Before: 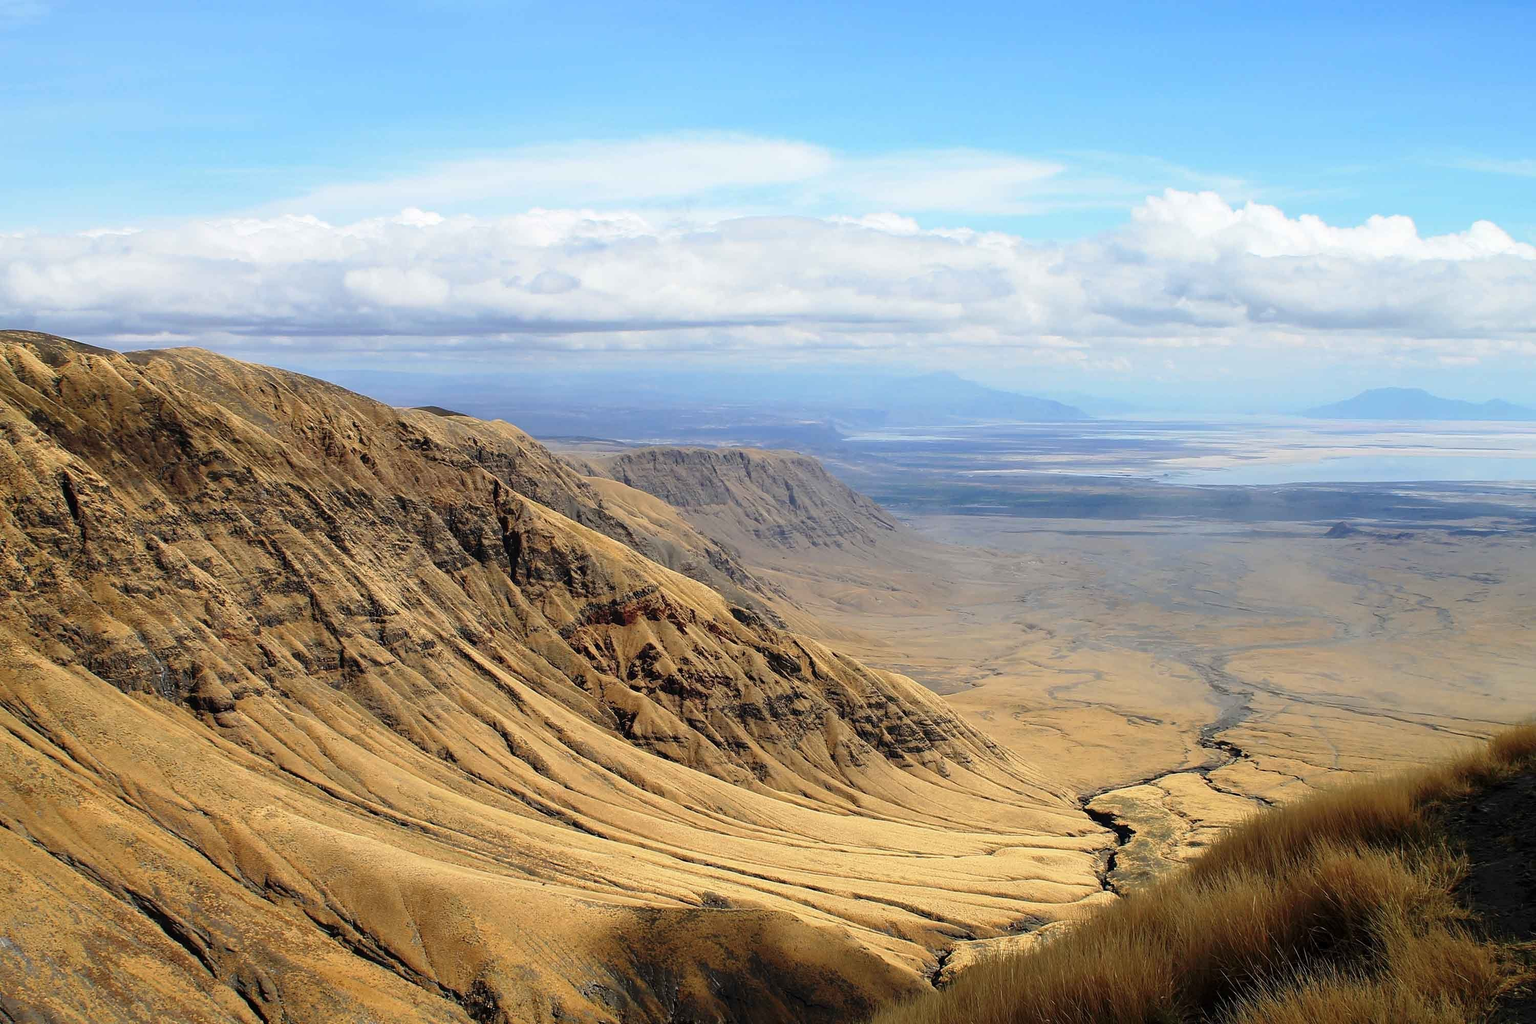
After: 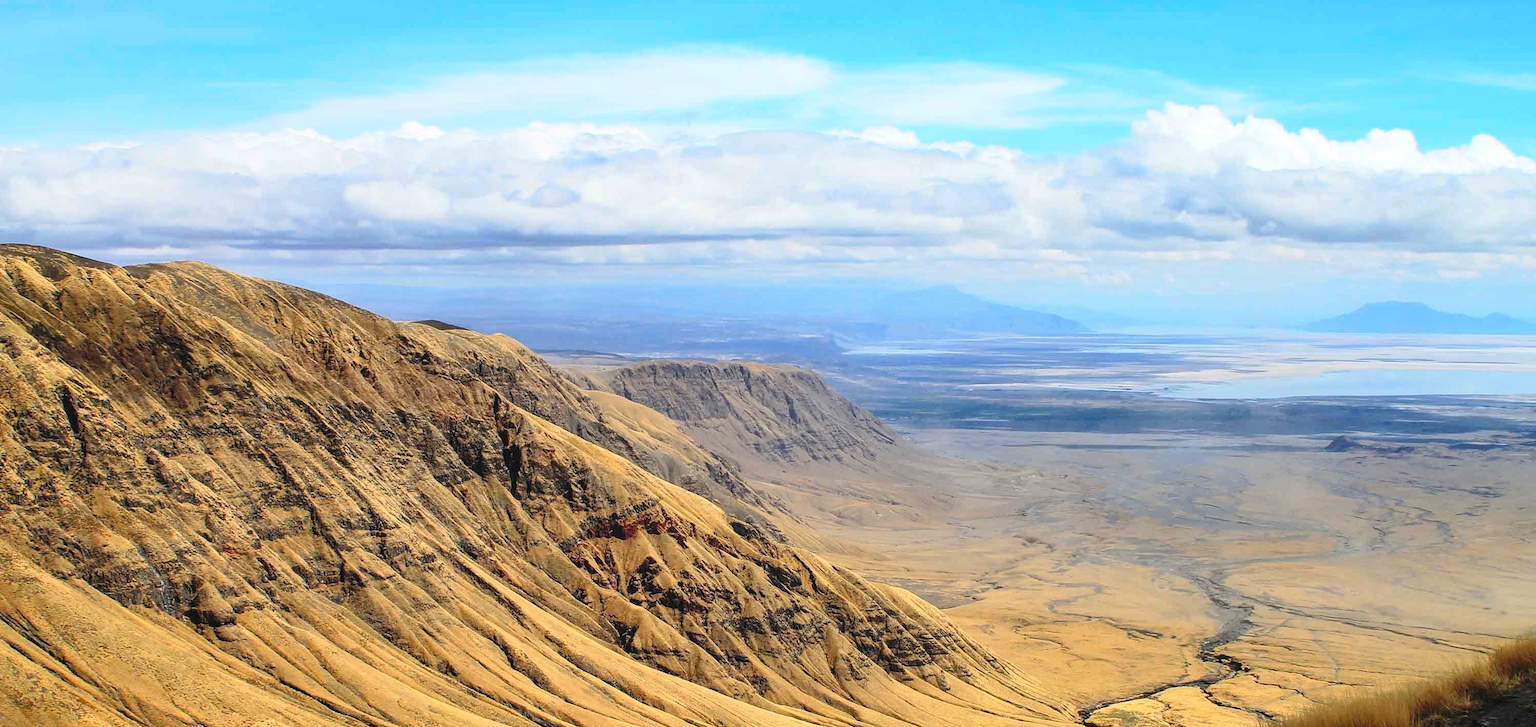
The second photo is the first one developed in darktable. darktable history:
shadows and highlights: radius 134.17, soften with gaussian
crop and rotate: top 8.49%, bottom 20.437%
local contrast: detail 109%
contrast brightness saturation: contrast 0.2, brightness 0.159, saturation 0.217
